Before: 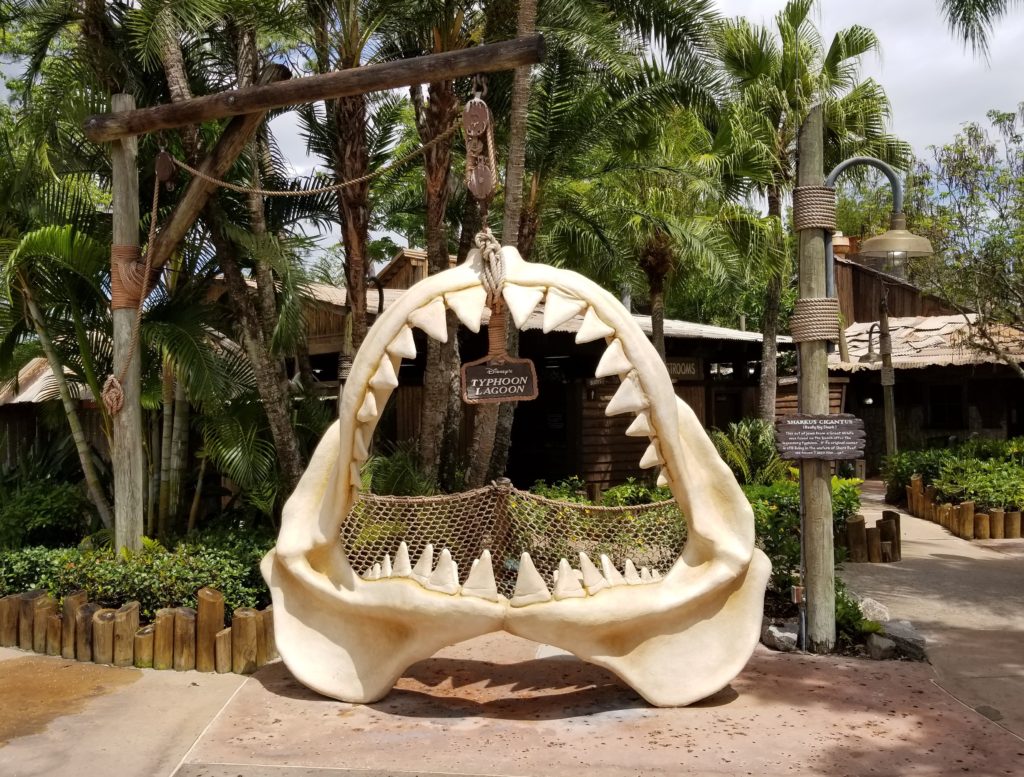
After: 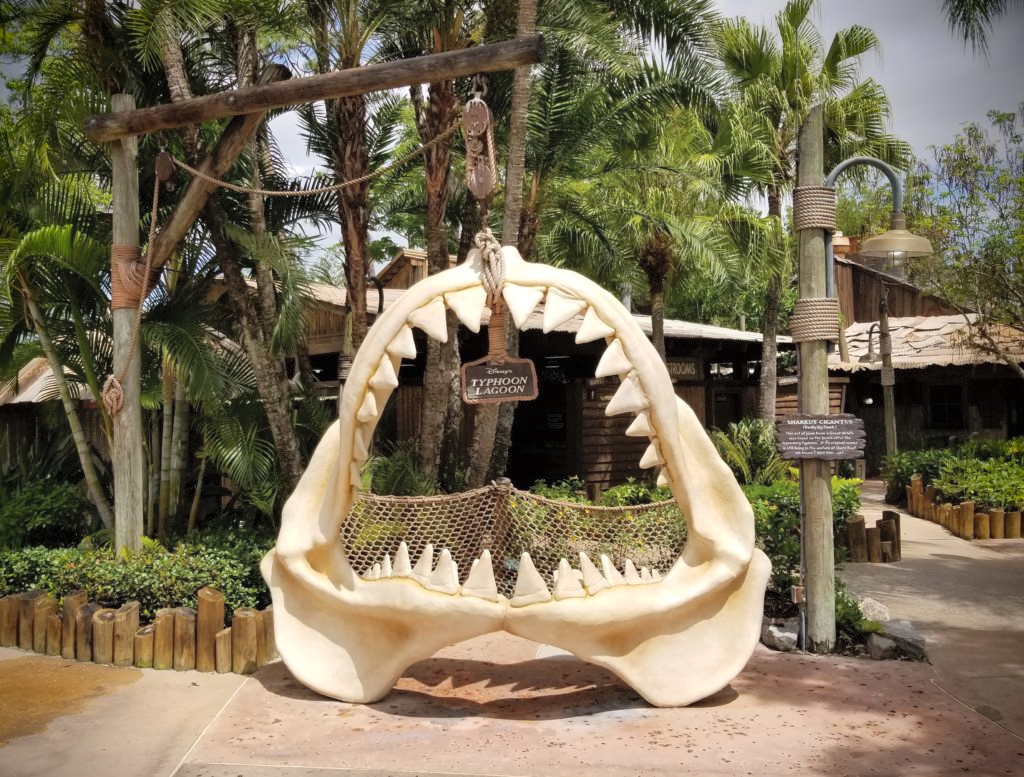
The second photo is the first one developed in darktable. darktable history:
contrast brightness saturation: brightness 0.143
vignetting: fall-off radius 60.97%, brightness -0.98, saturation 0.496, center (-0.037, 0.142)
